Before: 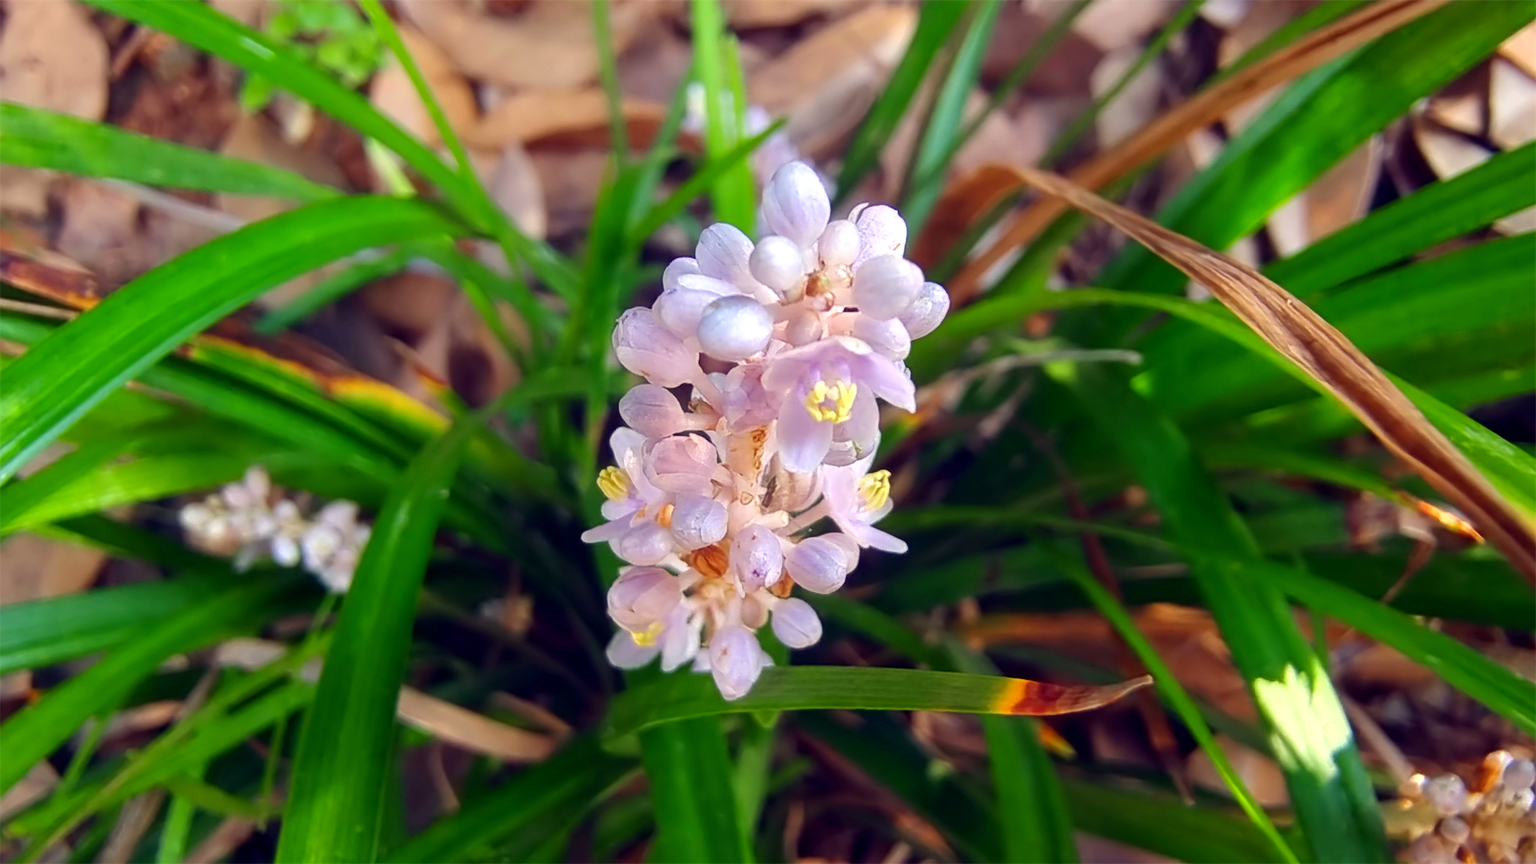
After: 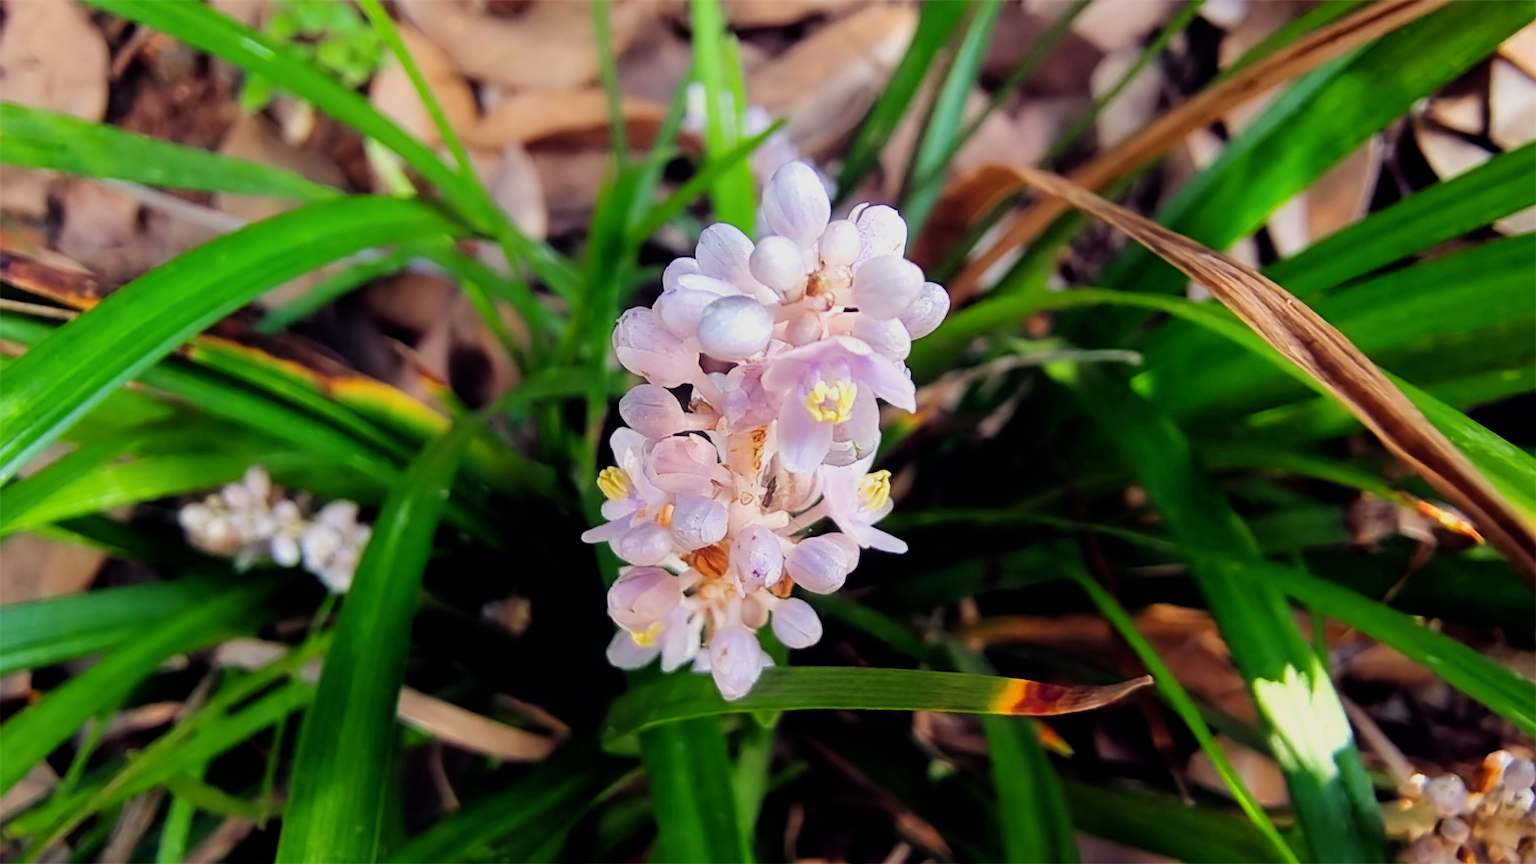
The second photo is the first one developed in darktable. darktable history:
filmic rgb: black relative exposure -5.11 EV, white relative exposure 3.51 EV, threshold 5.94 EV, hardness 3.16, contrast 1.2, highlights saturation mix -49.88%, enable highlight reconstruction true
